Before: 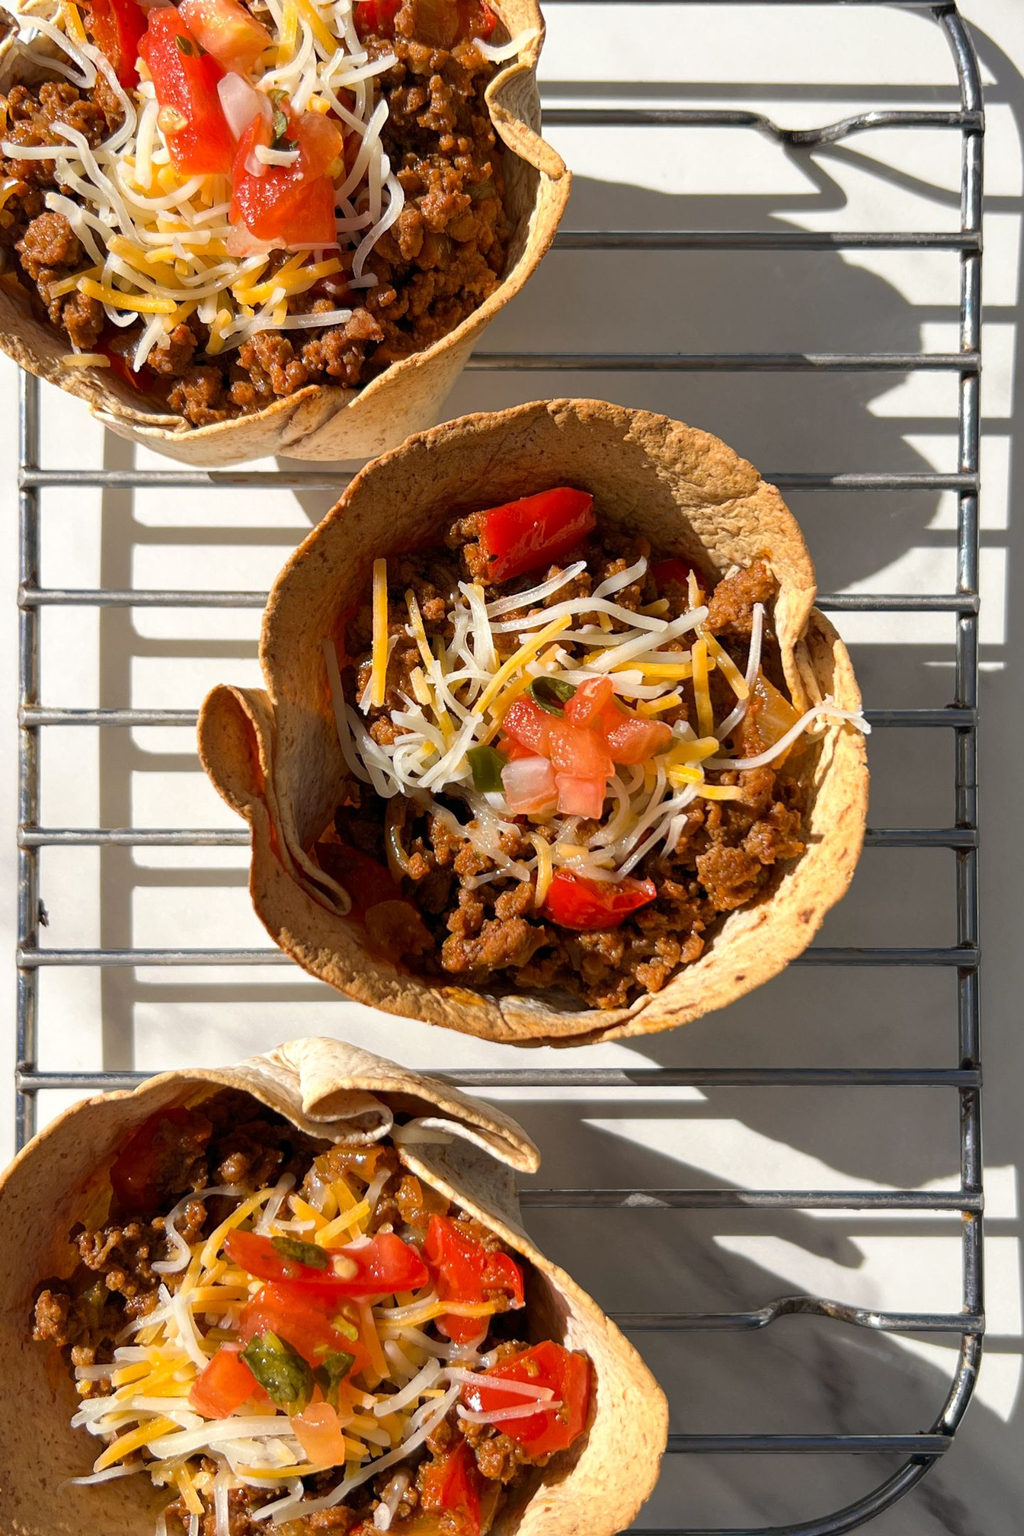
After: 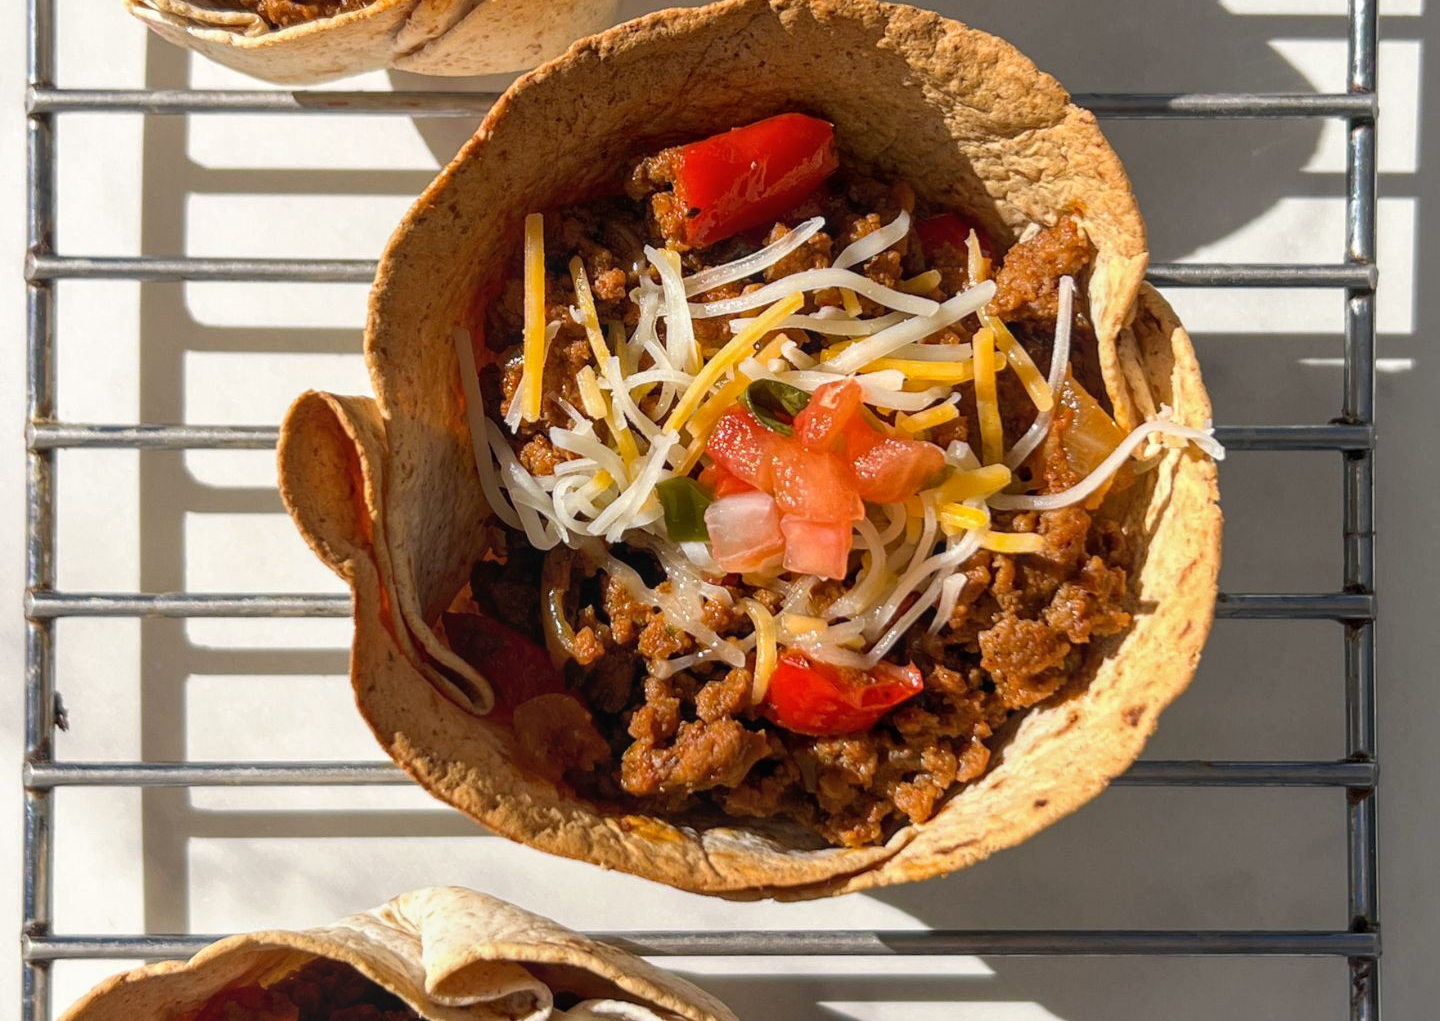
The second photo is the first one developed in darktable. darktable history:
crop and rotate: top 26.517%, bottom 26.188%
local contrast: detail 114%
